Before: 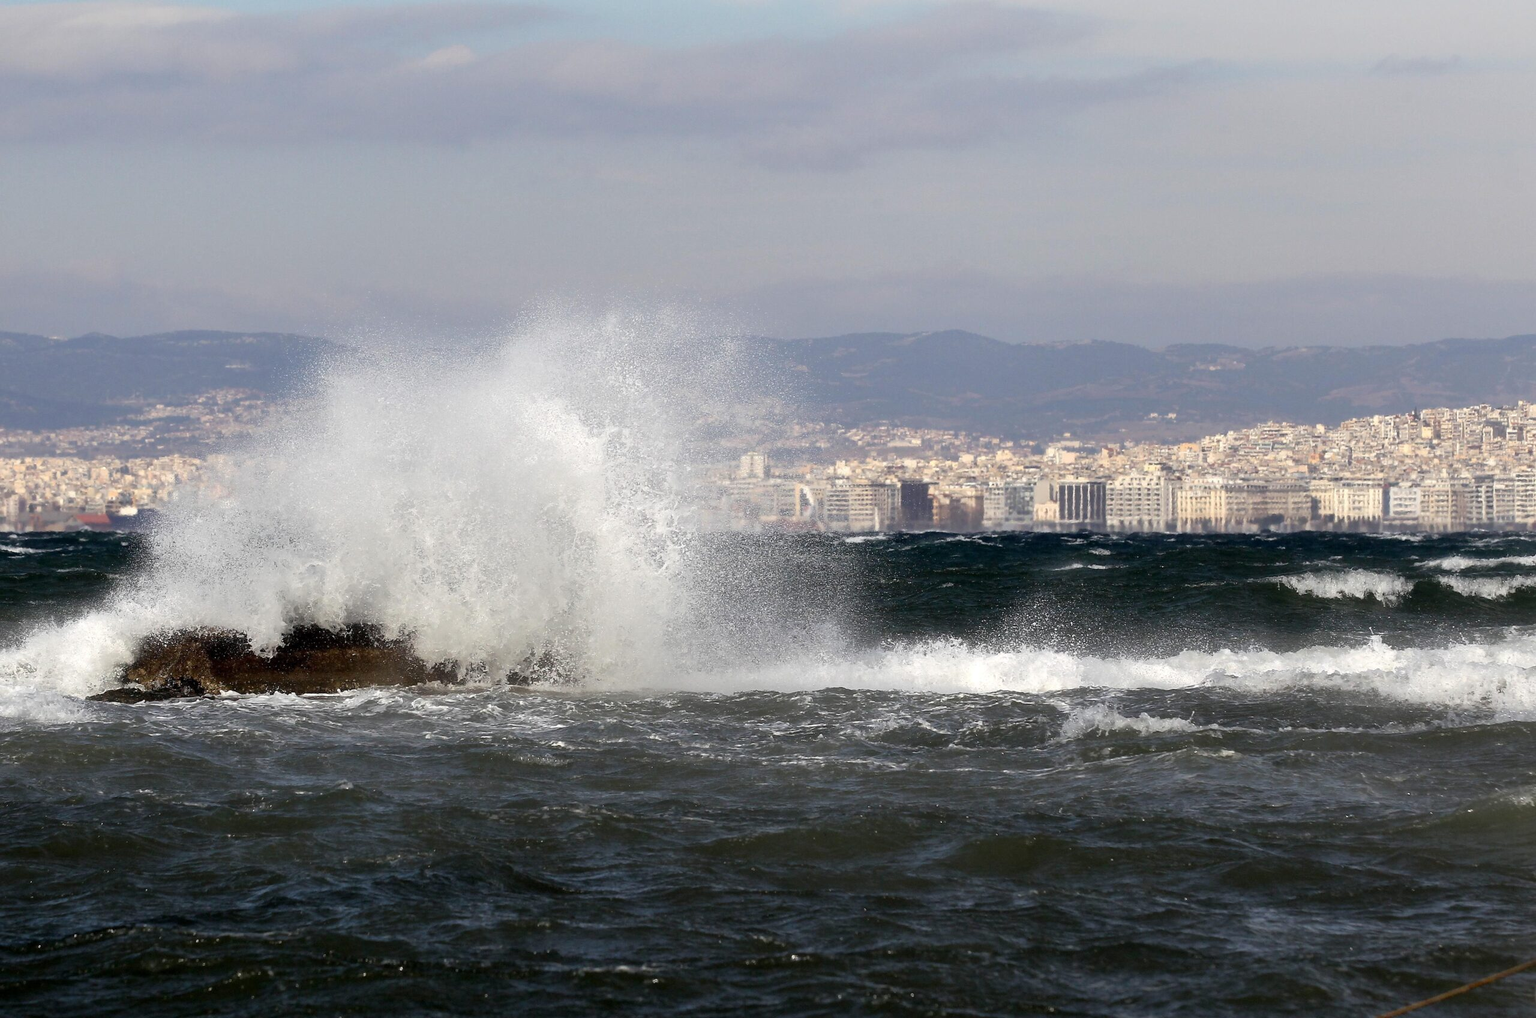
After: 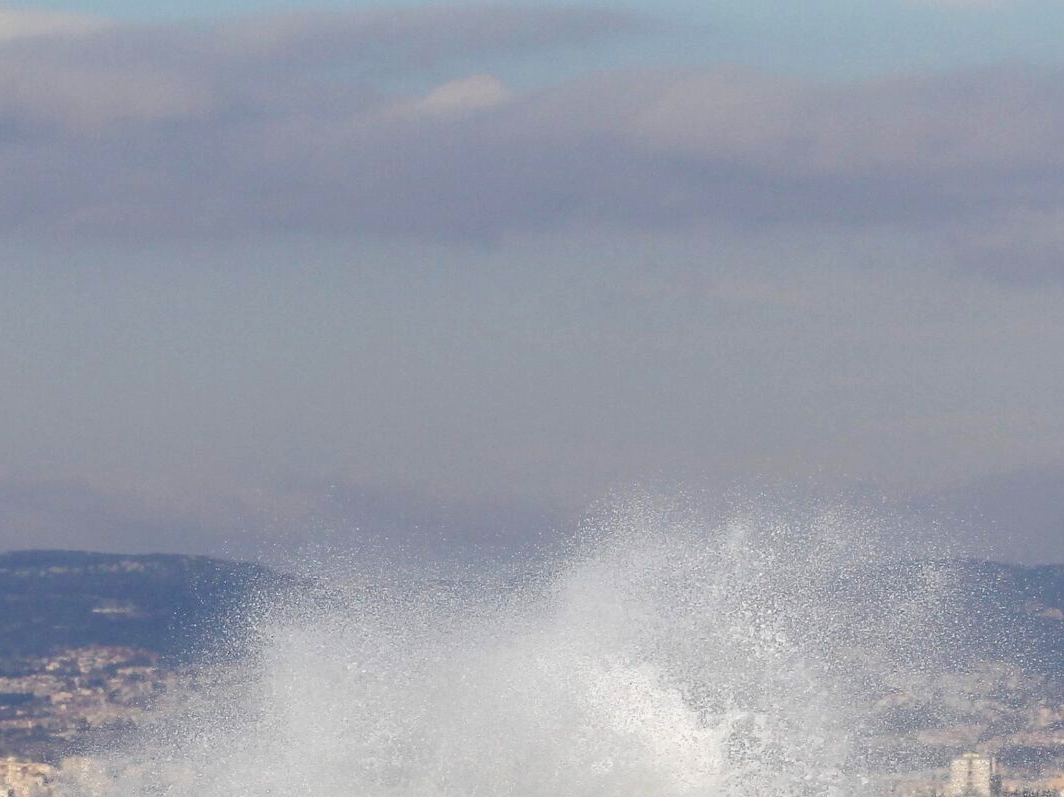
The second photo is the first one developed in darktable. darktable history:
exposure: black level correction 0.1, exposure -0.084 EV, compensate exposure bias true, compensate highlight preservation false
crop and rotate: left 11.087%, top 0.057%, right 47.313%, bottom 52.893%
